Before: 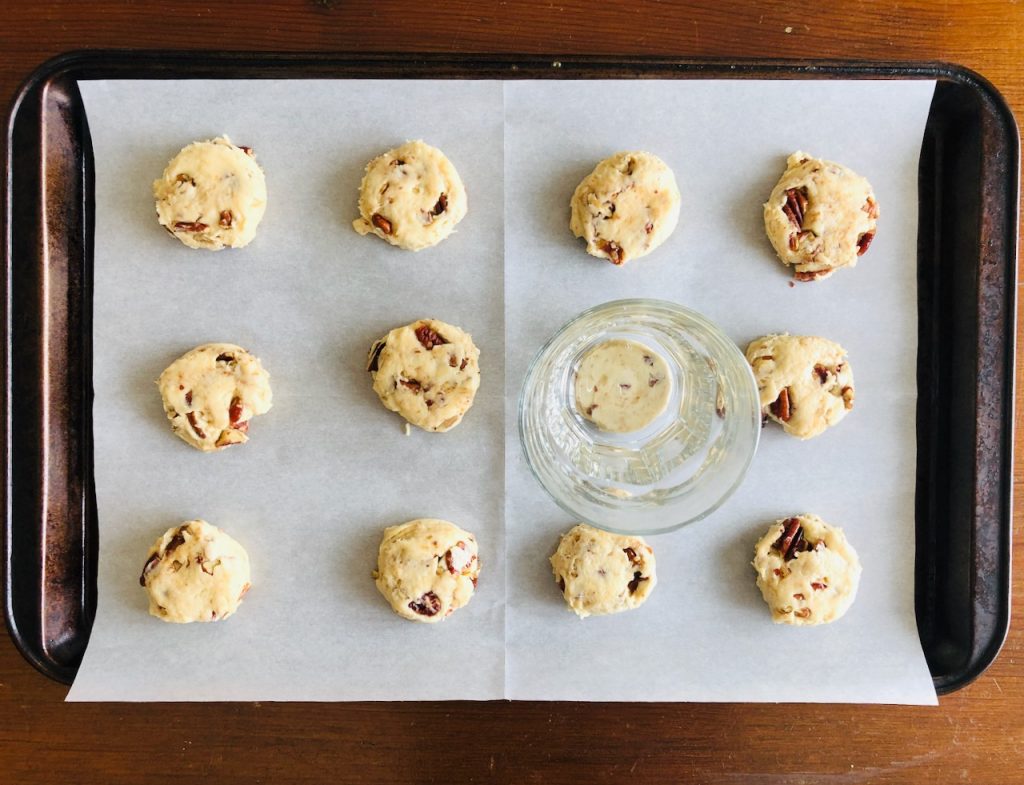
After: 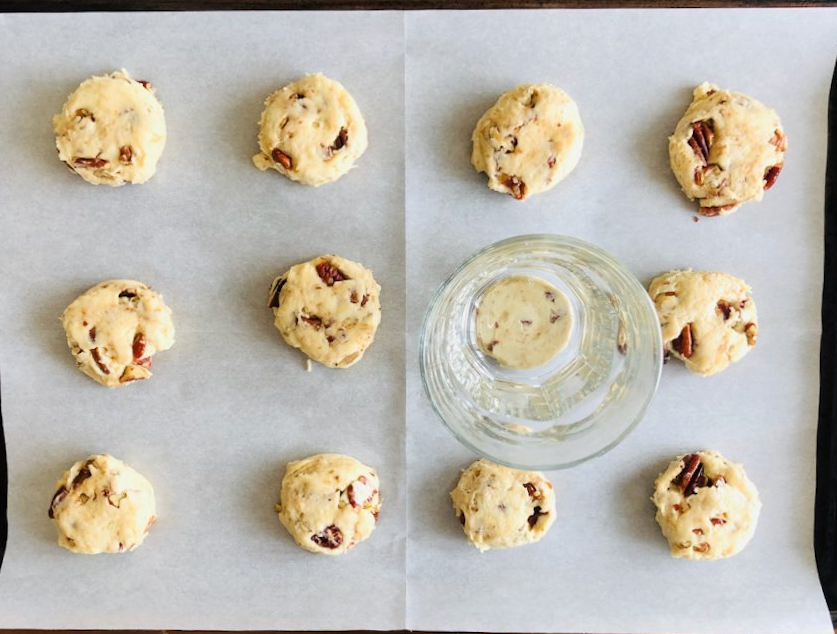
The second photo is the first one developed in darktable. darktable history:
crop and rotate: left 10.071%, top 10.071%, right 10.02%, bottom 10.02%
rotate and perspective: lens shift (vertical) 0.048, lens shift (horizontal) -0.024, automatic cropping off
